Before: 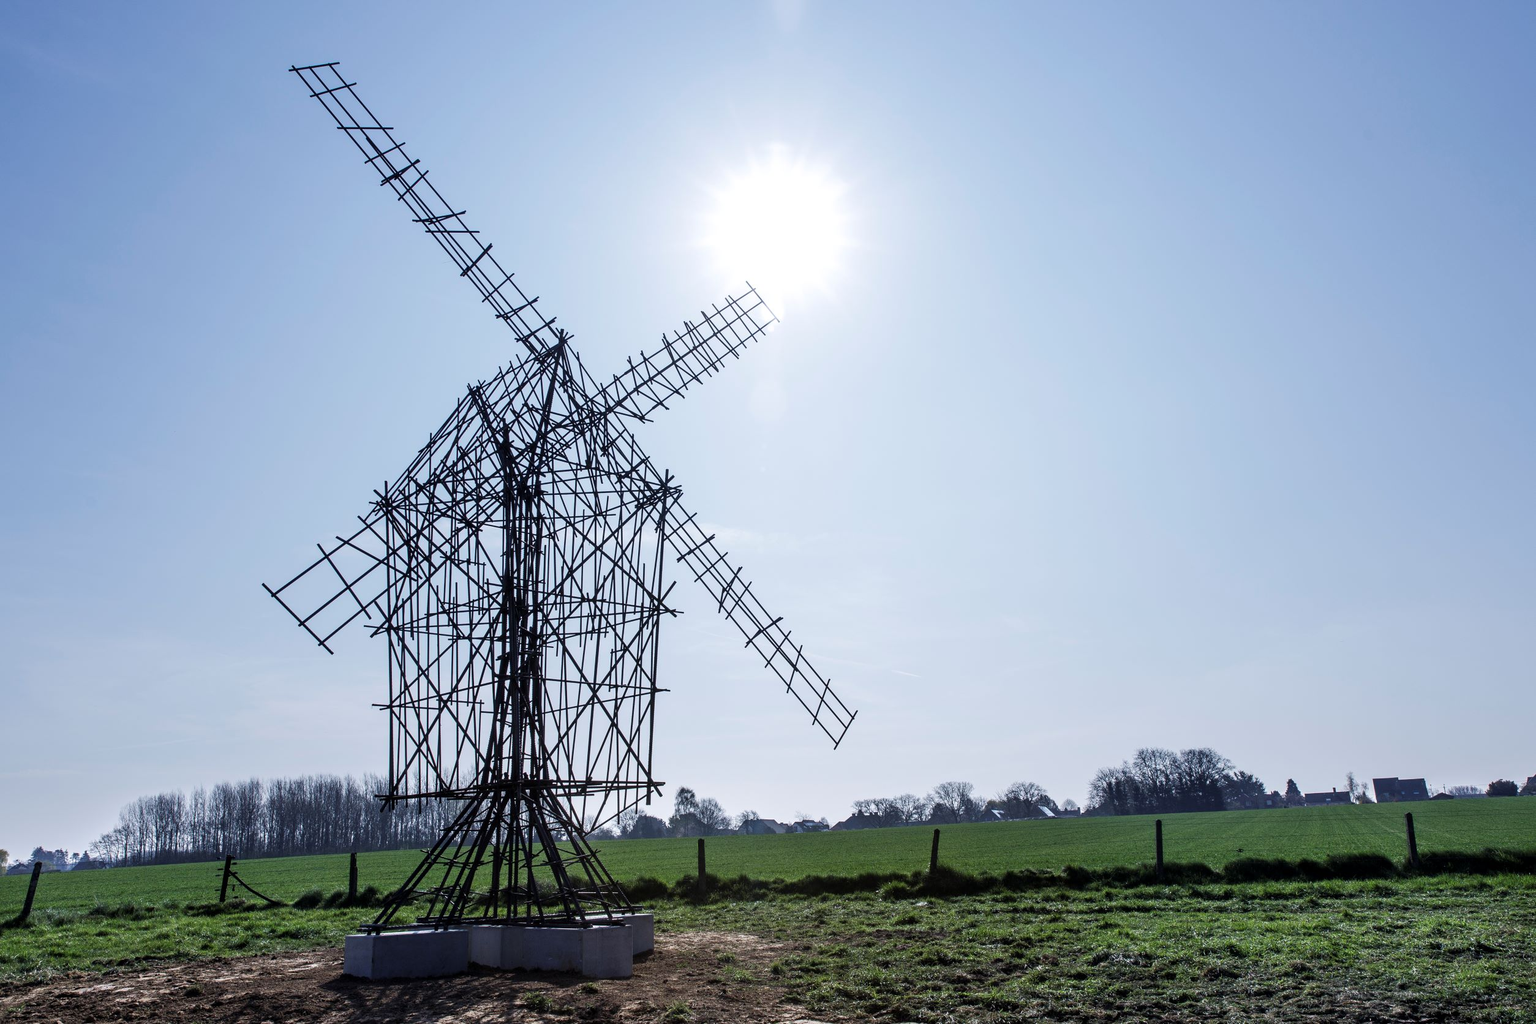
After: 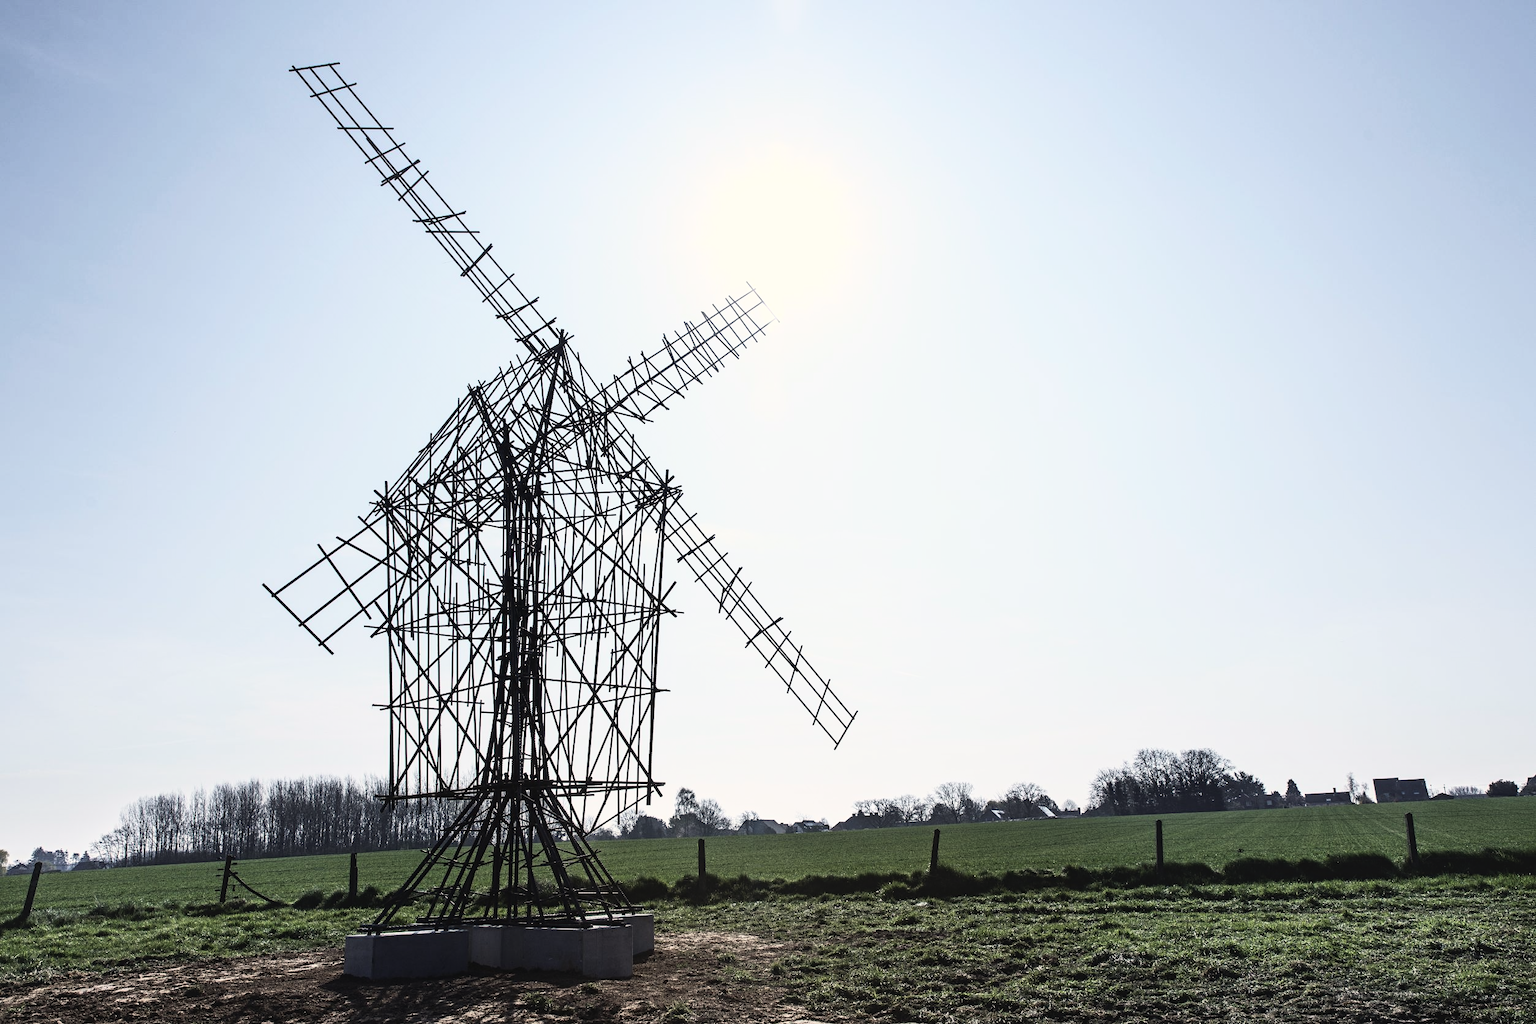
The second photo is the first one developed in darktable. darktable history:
contrast brightness saturation: contrast 0.1, saturation -0.36
color contrast: green-magenta contrast 0.96
tone curve: curves: ch0 [(0, 0.013) (0.198, 0.175) (0.512, 0.582) (0.625, 0.754) (0.81, 0.934) (1, 1)], color space Lab, linked channels, preserve colors none
contrast equalizer: y [[0.439, 0.44, 0.442, 0.457, 0.493, 0.498], [0.5 ×6], [0.5 ×6], [0 ×6], [0 ×6]]
white balance: red 1.045, blue 0.932
